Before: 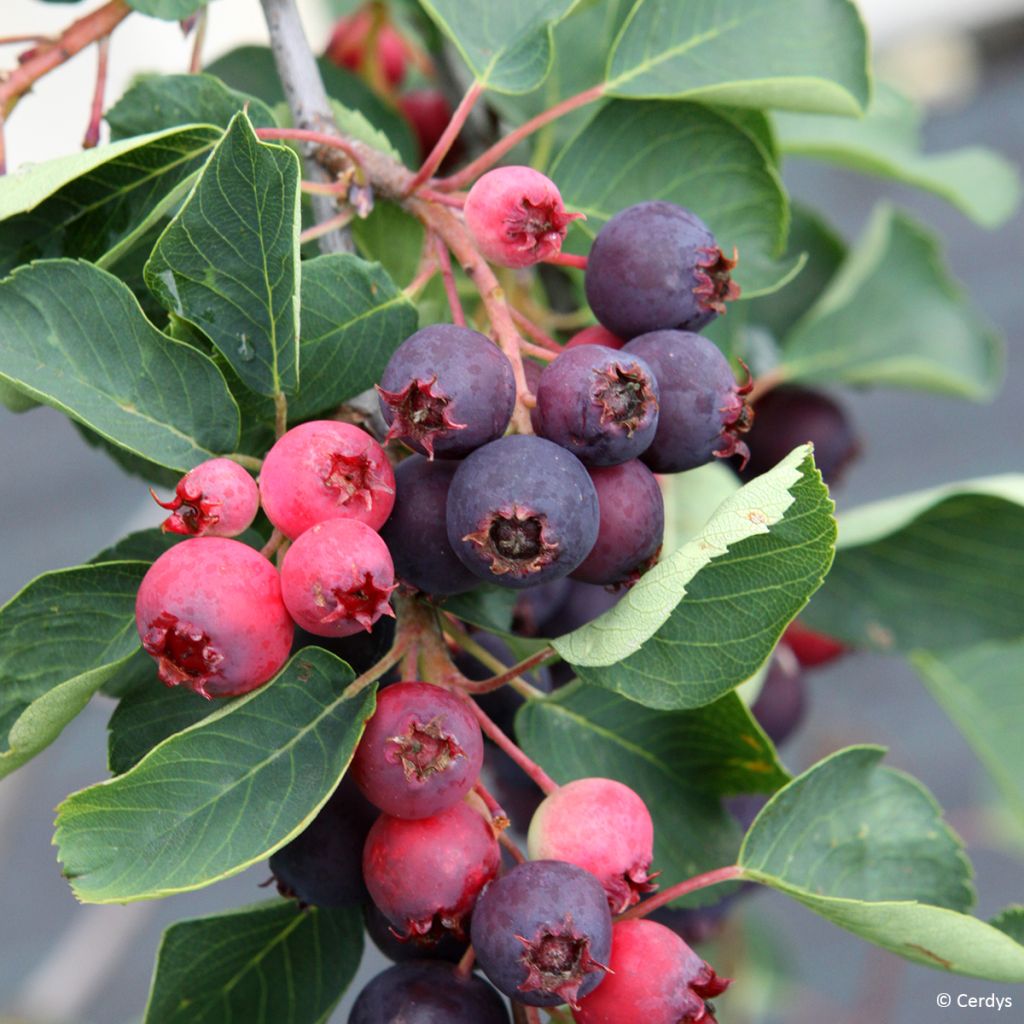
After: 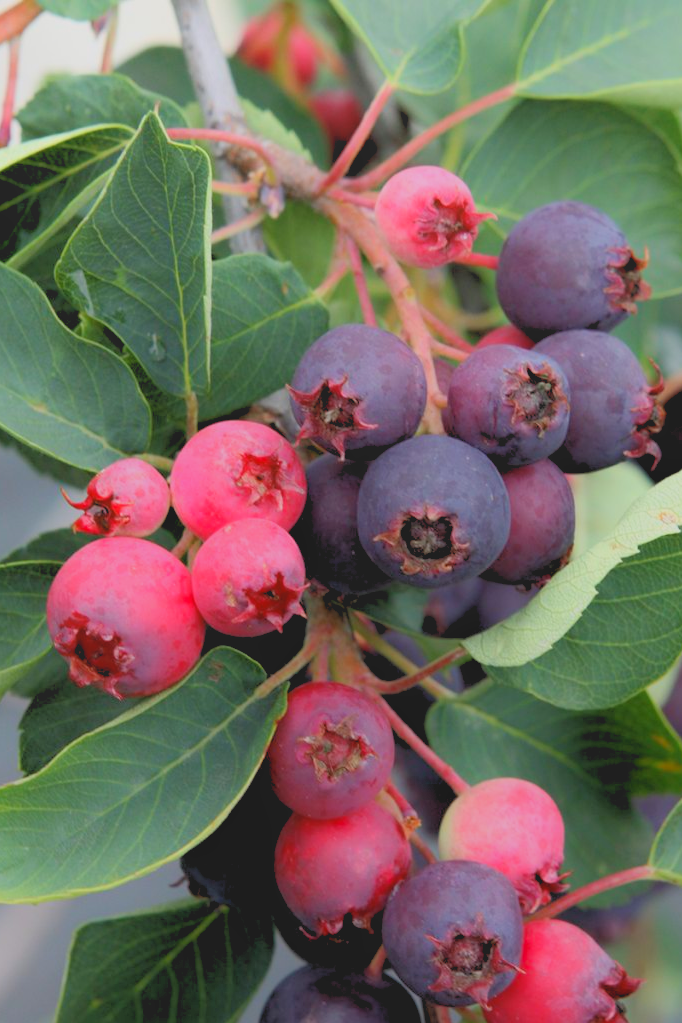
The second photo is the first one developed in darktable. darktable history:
tone equalizer: -8 EV -0.001 EV, -7 EV 0.001 EV, -6 EV -0.002 EV, -5 EV -0.003 EV, -4 EV -0.062 EV, -3 EV -0.222 EV, -2 EV -0.267 EV, -1 EV 0.105 EV, +0 EV 0.303 EV
local contrast: detail 69%
rgb levels: preserve colors sum RGB, levels [[0.038, 0.433, 0.934], [0, 0.5, 1], [0, 0.5, 1]]
crop and rotate: left 8.786%, right 24.548%
